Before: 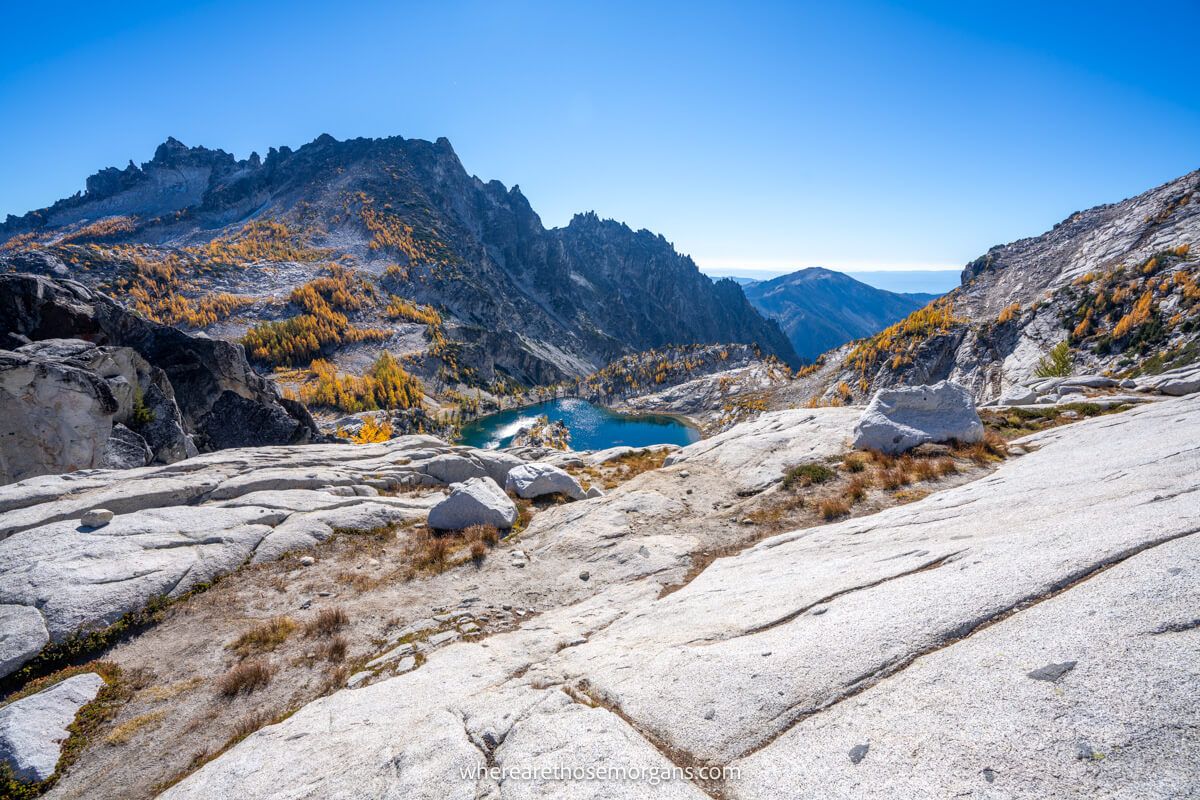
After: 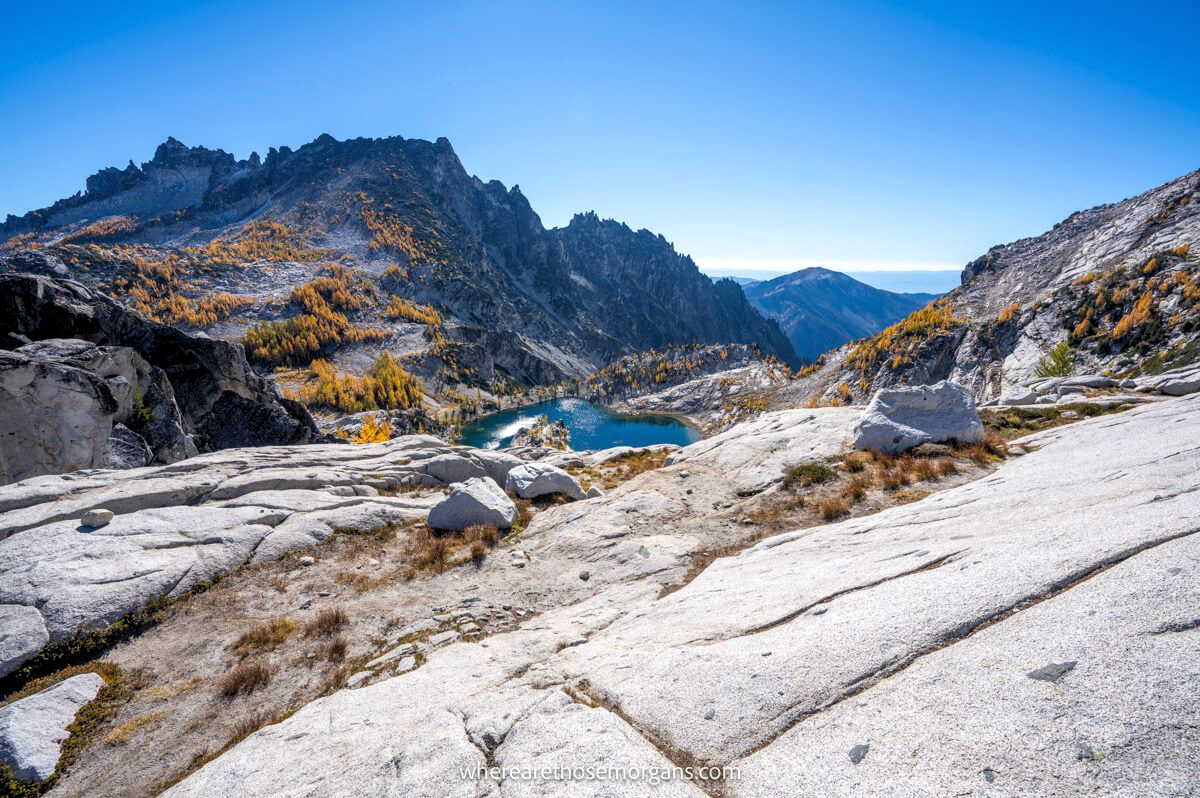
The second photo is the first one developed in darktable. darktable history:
levels: levels [0.026, 0.507, 0.987]
crop: top 0.05%, bottom 0.098%
tone equalizer: on, module defaults
